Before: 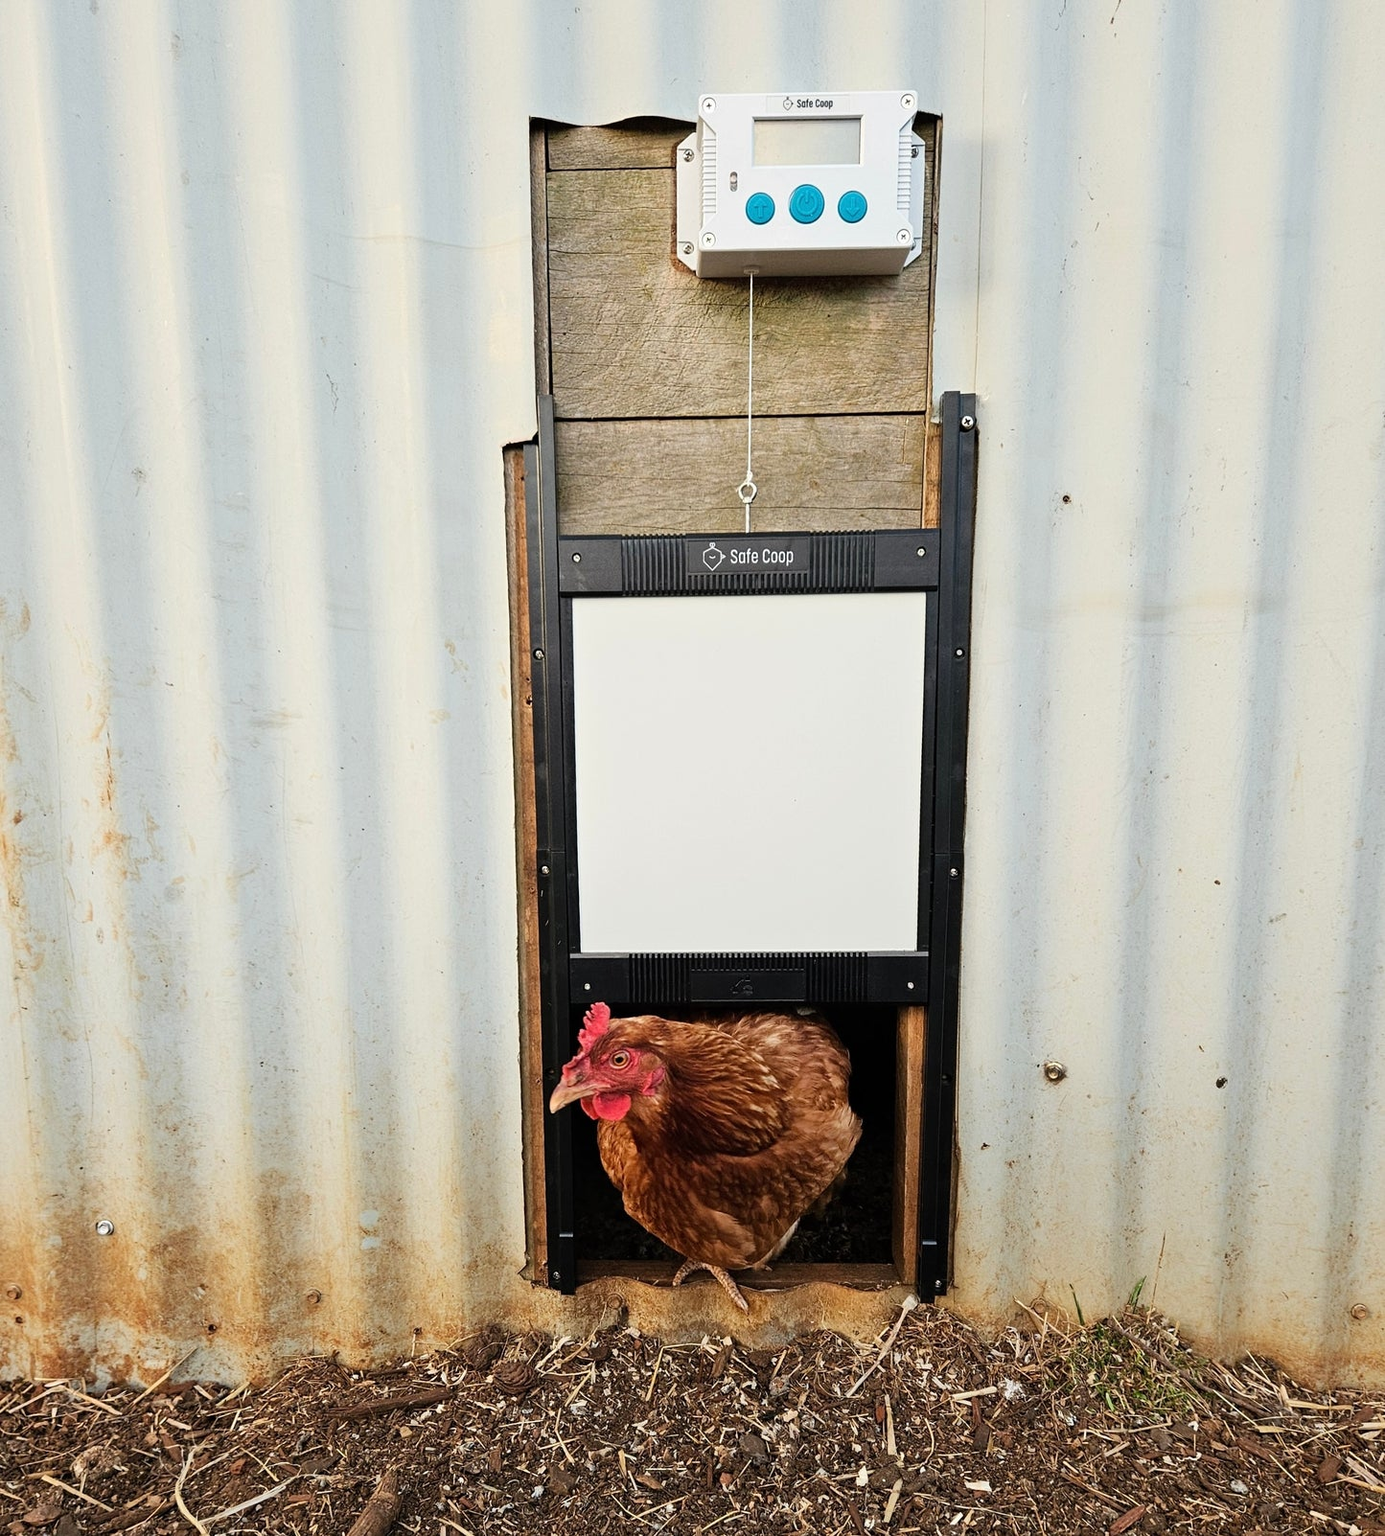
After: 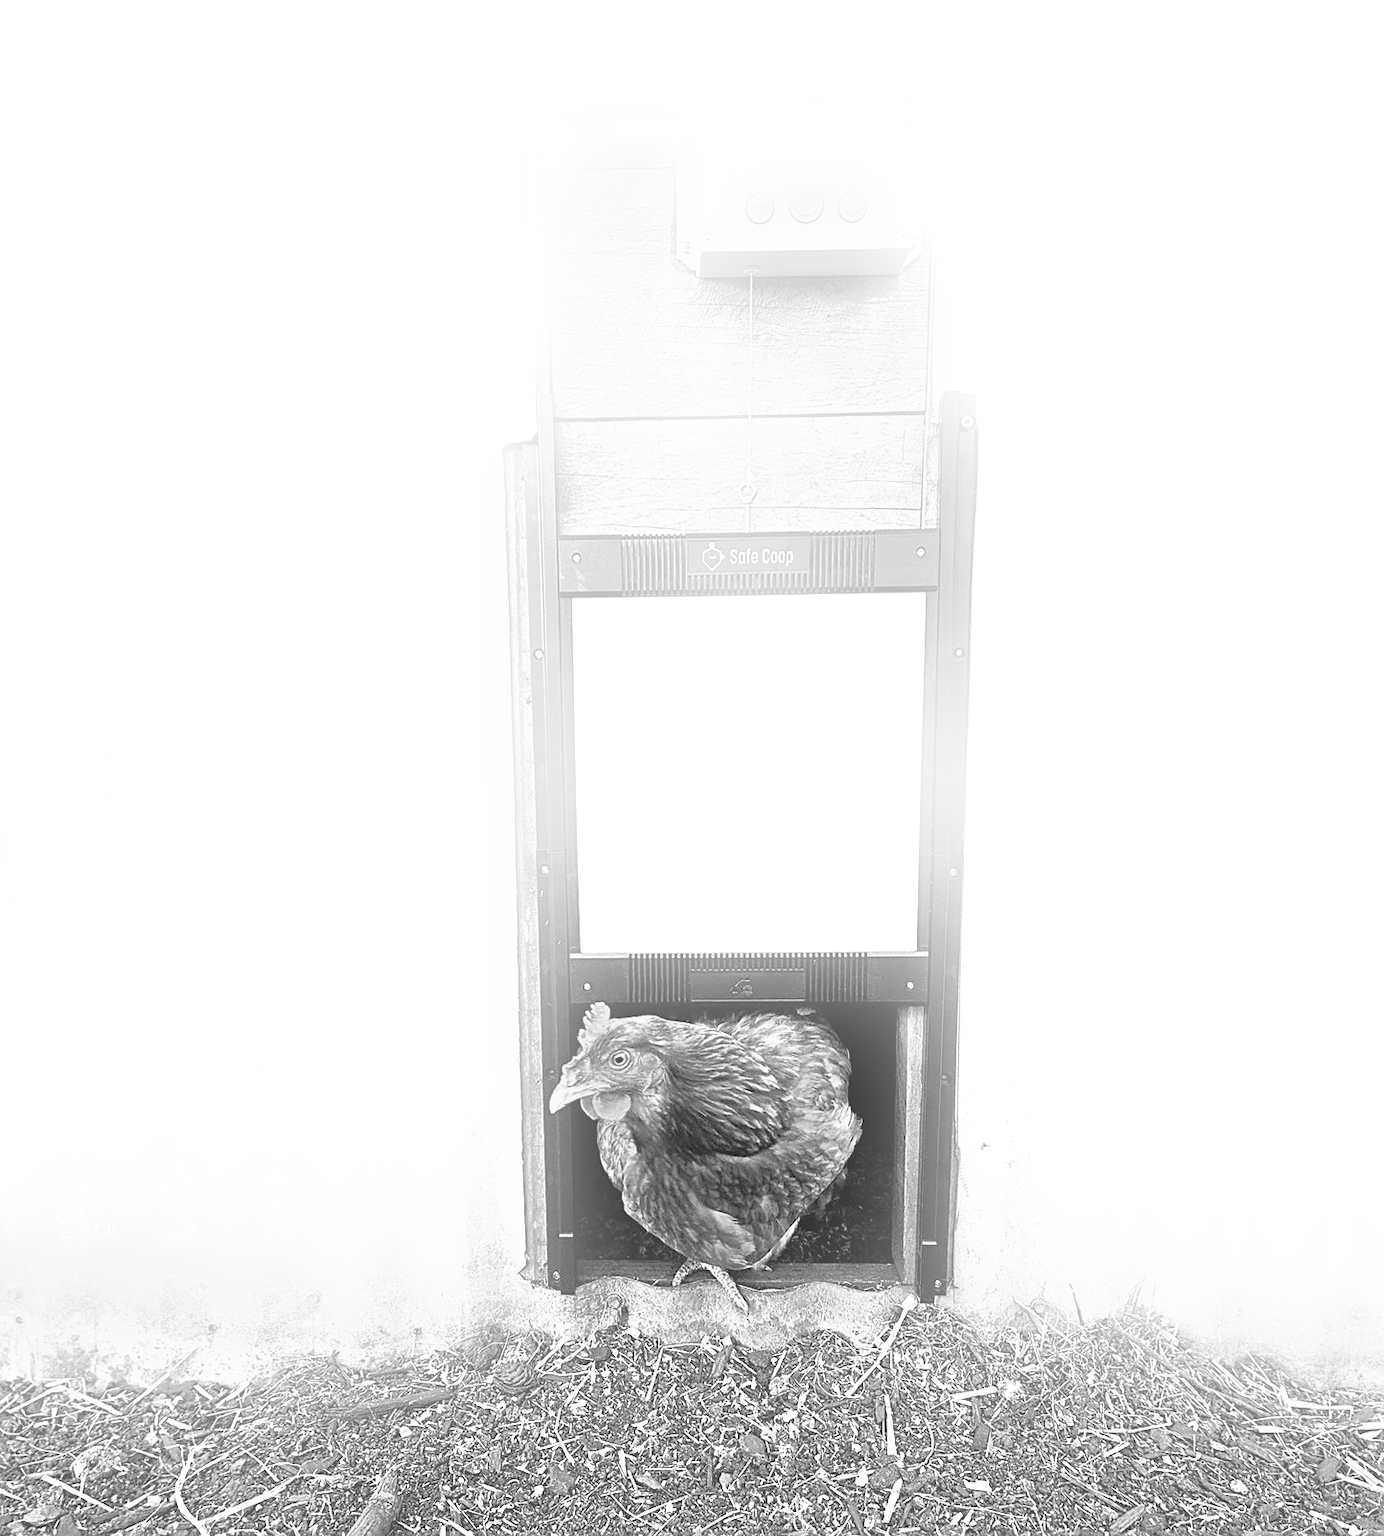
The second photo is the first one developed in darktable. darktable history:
base curve: curves: ch0 [(0, 0) (0.257, 0.25) (0.482, 0.586) (0.757, 0.871) (1, 1)]
sharpen: on, module defaults
bloom: on, module defaults
exposure: black level correction 0, exposure 1.2 EV, compensate exposure bias true, compensate highlight preservation false
contrast brightness saturation: contrast 0.04, saturation 0.16
tone curve: curves: ch0 [(0, 0) (0.004, 0.001) (0.133, 0.112) (0.325, 0.362) (0.832, 0.893) (1, 1)], color space Lab, linked channels, preserve colors none
shadows and highlights: on, module defaults
monochrome: on, module defaults
